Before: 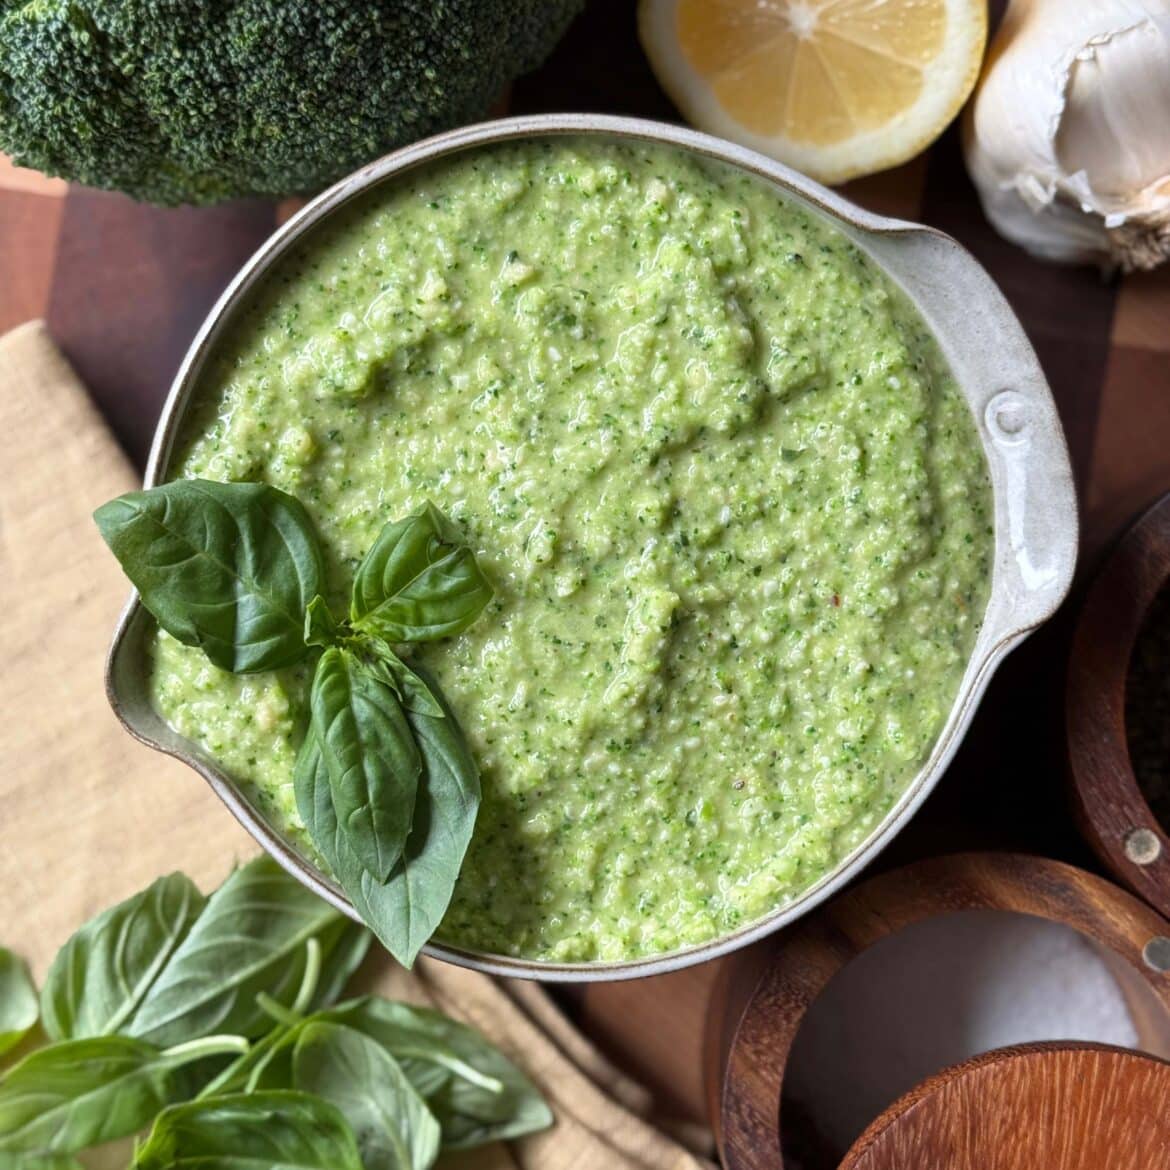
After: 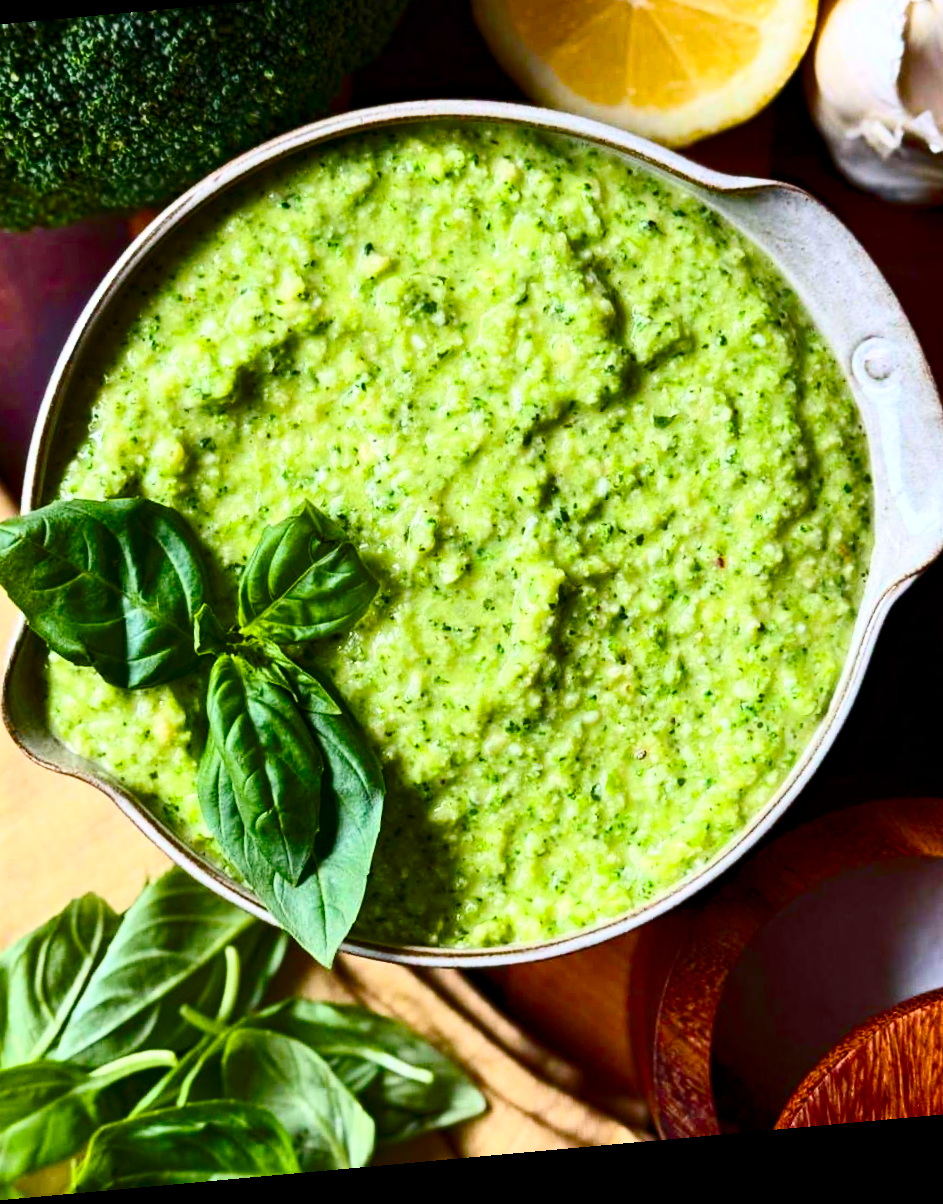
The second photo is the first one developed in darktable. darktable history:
color balance rgb: perceptual saturation grading › global saturation 20%, perceptual saturation grading › highlights -25%, perceptual saturation grading › shadows 50.52%, global vibrance 40.24%
crop and rotate: left 13.15%, top 5.251%, right 12.609%
contrast brightness saturation: contrast 0.4, brightness 0.05, saturation 0.25
rotate and perspective: rotation -5.2°, automatic cropping off
haze removal: compatibility mode true, adaptive false
local contrast: mode bilateral grid, contrast 15, coarseness 36, detail 105%, midtone range 0.2
